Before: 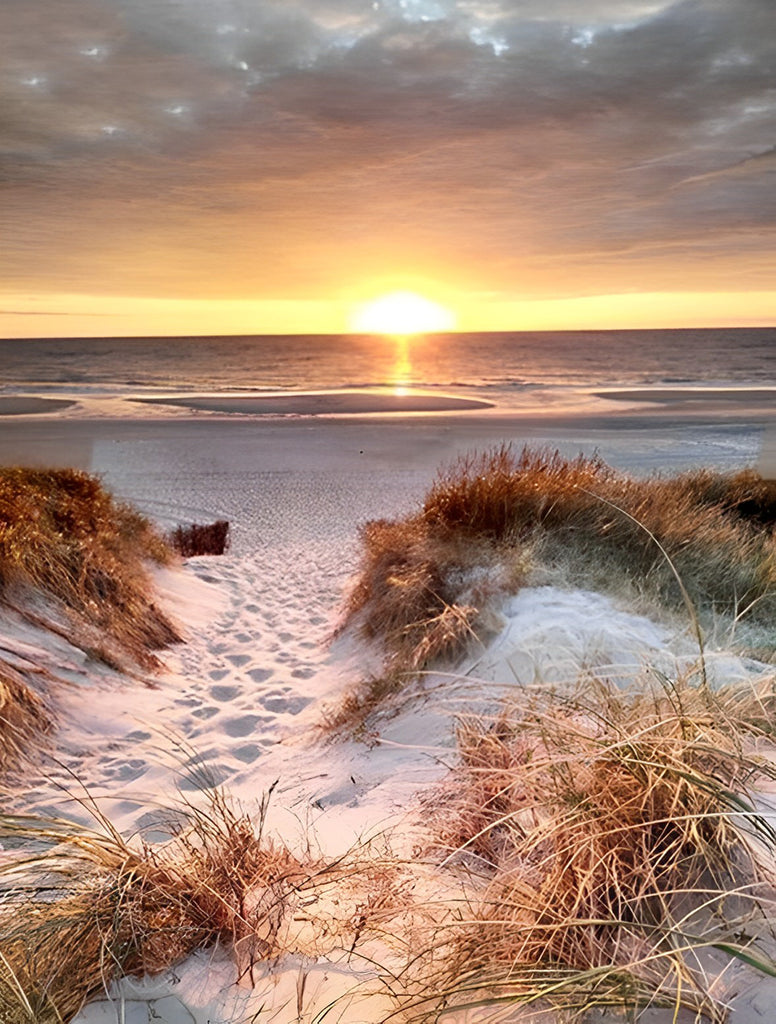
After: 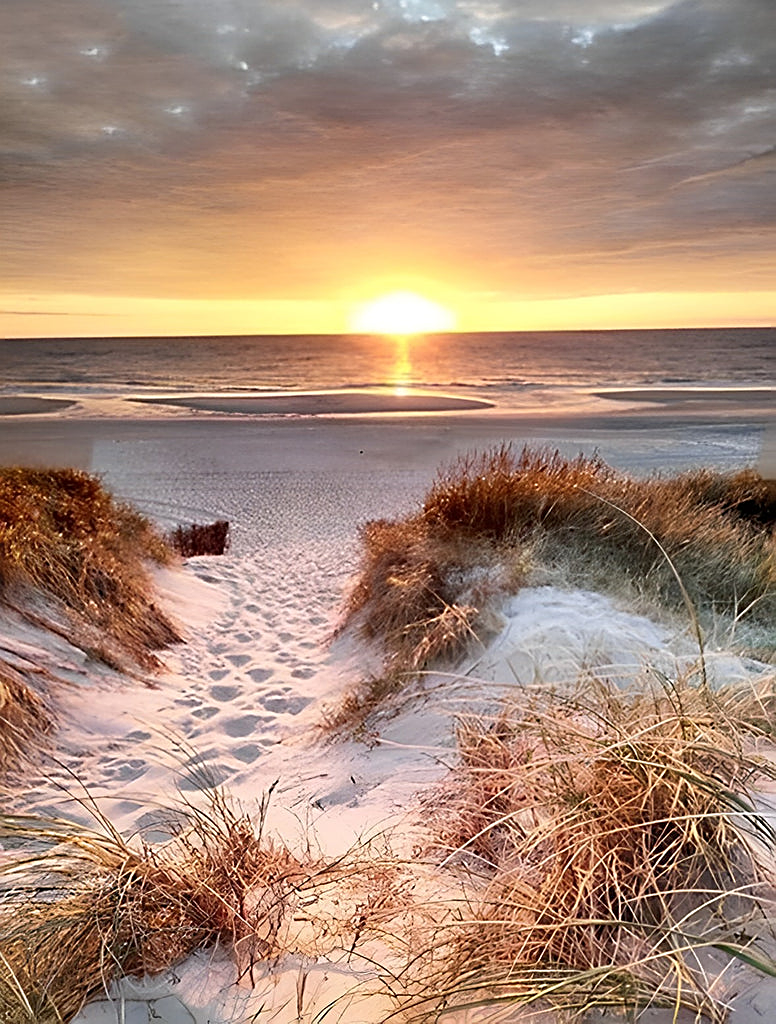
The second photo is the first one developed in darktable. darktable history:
sharpen: amount 0.545
